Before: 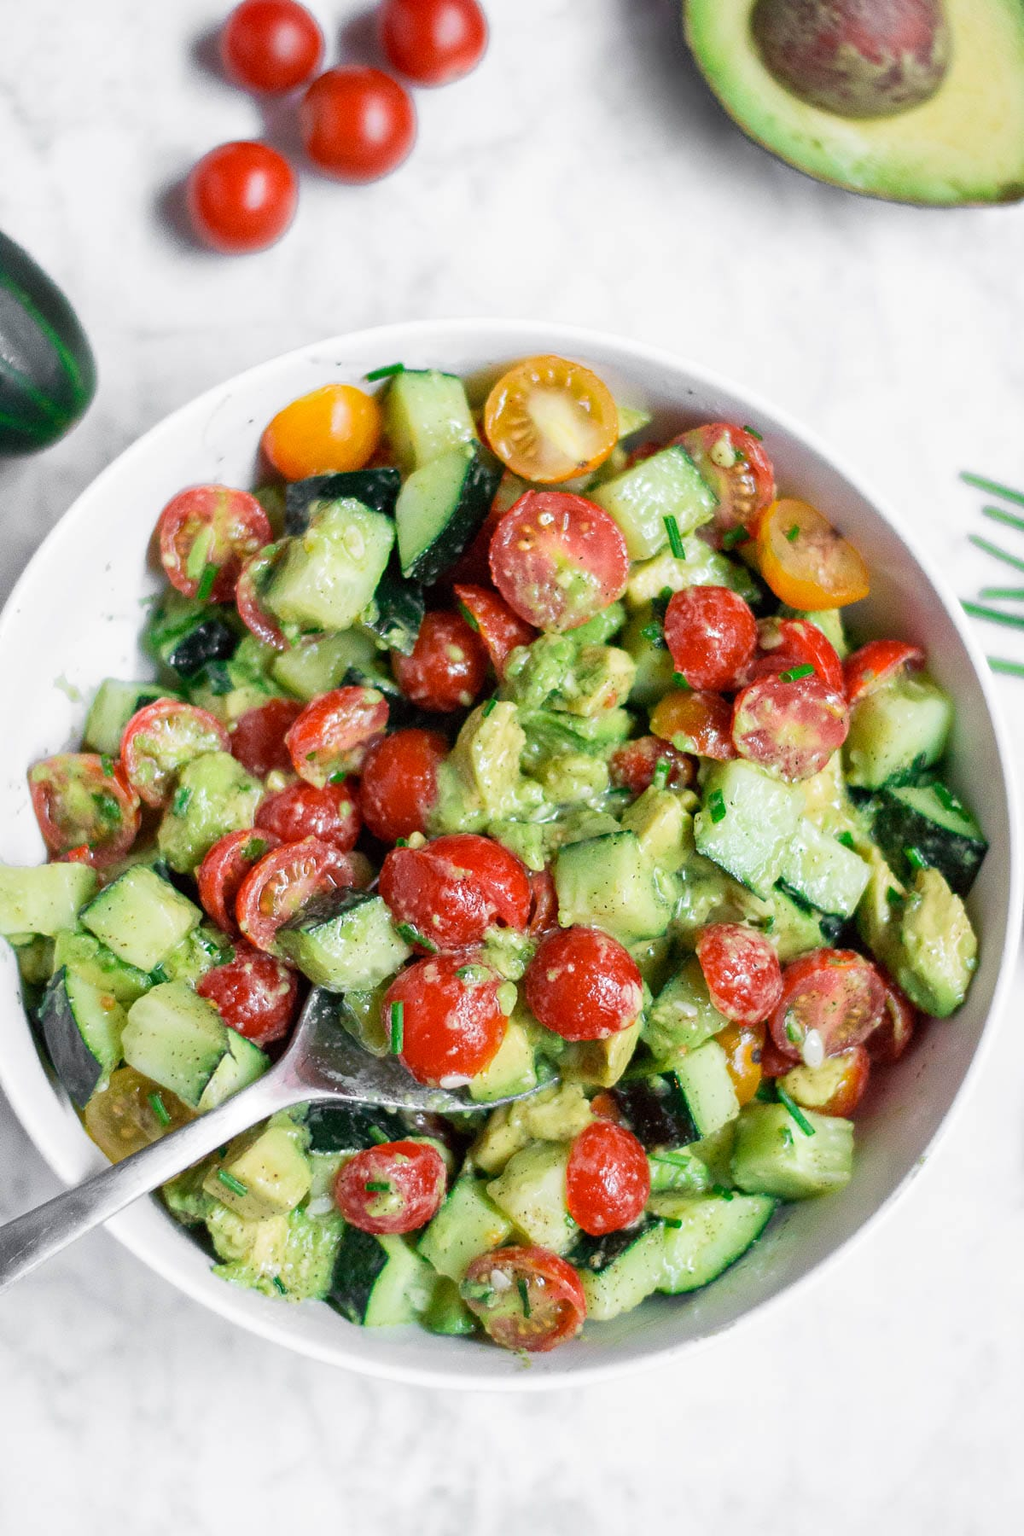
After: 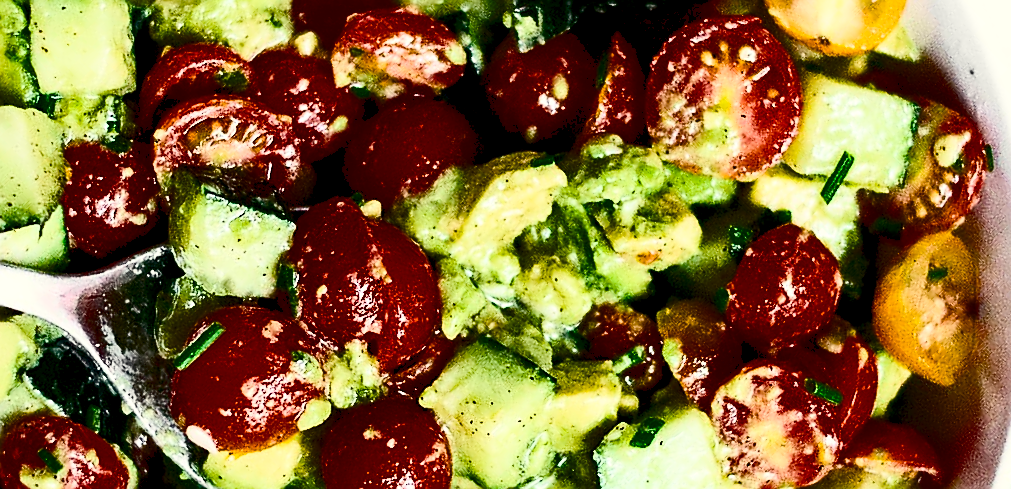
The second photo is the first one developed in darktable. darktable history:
crop and rotate: angle -45.68°, top 16.283%, right 0.936%, bottom 11.721%
contrast brightness saturation: contrast 0.497, saturation -0.098
color balance rgb: highlights gain › luminance 6.284%, highlights gain › chroma 2.507%, highlights gain › hue 89.88°, global offset › luminance -1.45%, perceptual saturation grading › global saturation 34.909%, perceptual saturation grading › highlights -25.677%, perceptual saturation grading › shadows 49.346%, global vibrance 7.191%, saturation formula JzAzBz (2021)
sharpen: radius 1.406, amount 1.255, threshold 0.71
